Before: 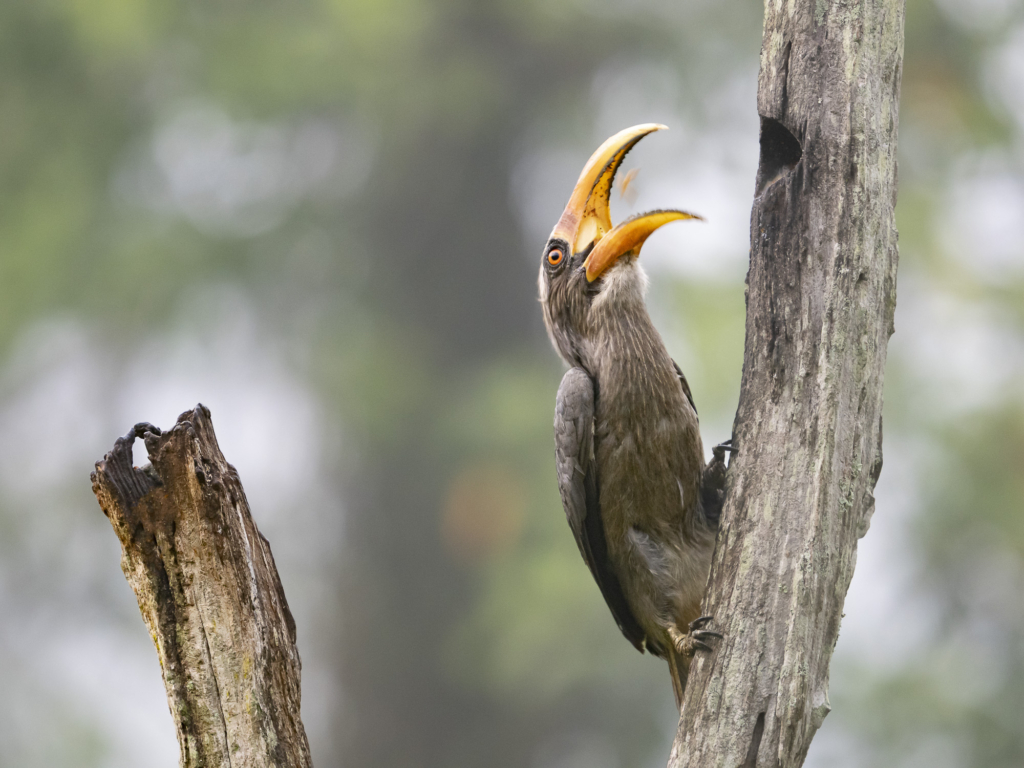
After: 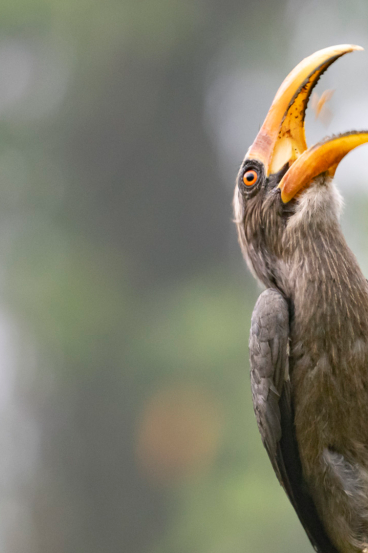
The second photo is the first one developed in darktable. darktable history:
crop and rotate: left 29.862%, top 10.38%, right 34.197%, bottom 17.61%
